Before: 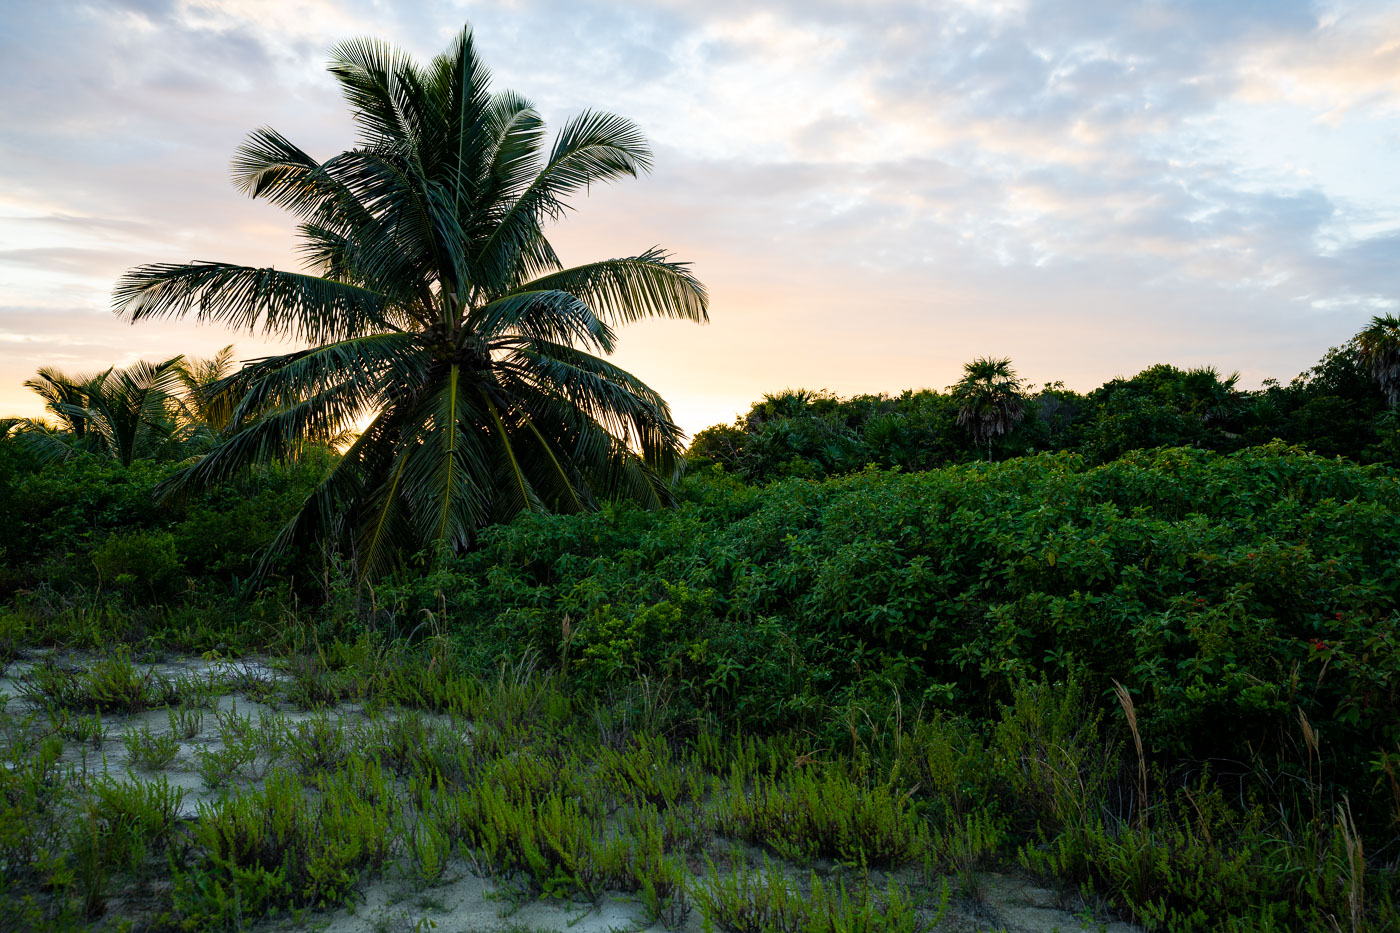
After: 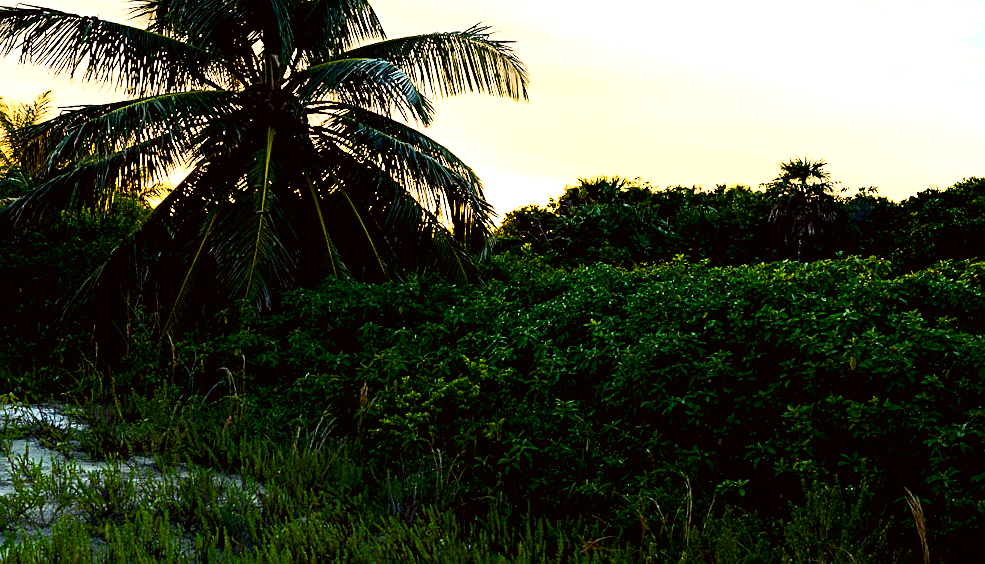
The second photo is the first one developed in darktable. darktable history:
crop and rotate: angle -4.16°, left 9.788%, top 20.929%, right 12.332%, bottom 12.113%
color correction: highlights a* -0.999, highlights b* 4.65, shadows a* 3.59
contrast brightness saturation: contrast 0.279
sharpen: on, module defaults
tone equalizer: -8 EV -0.772 EV, -7 EV -0.673 EV, -6 EV -0.564 EV, -5 EV -0.361 EV, -3 EV 0.396 EV, -2 EV 0.6 EV, -1 EV 0.675 EV, +0 EV 0.769 EV, mask exposure compensation -0.503 EV
color balance rgb: global offset › luminance -0.899%, perceptual saturation grading › global saturation 19.511%, global vibrance 20%
